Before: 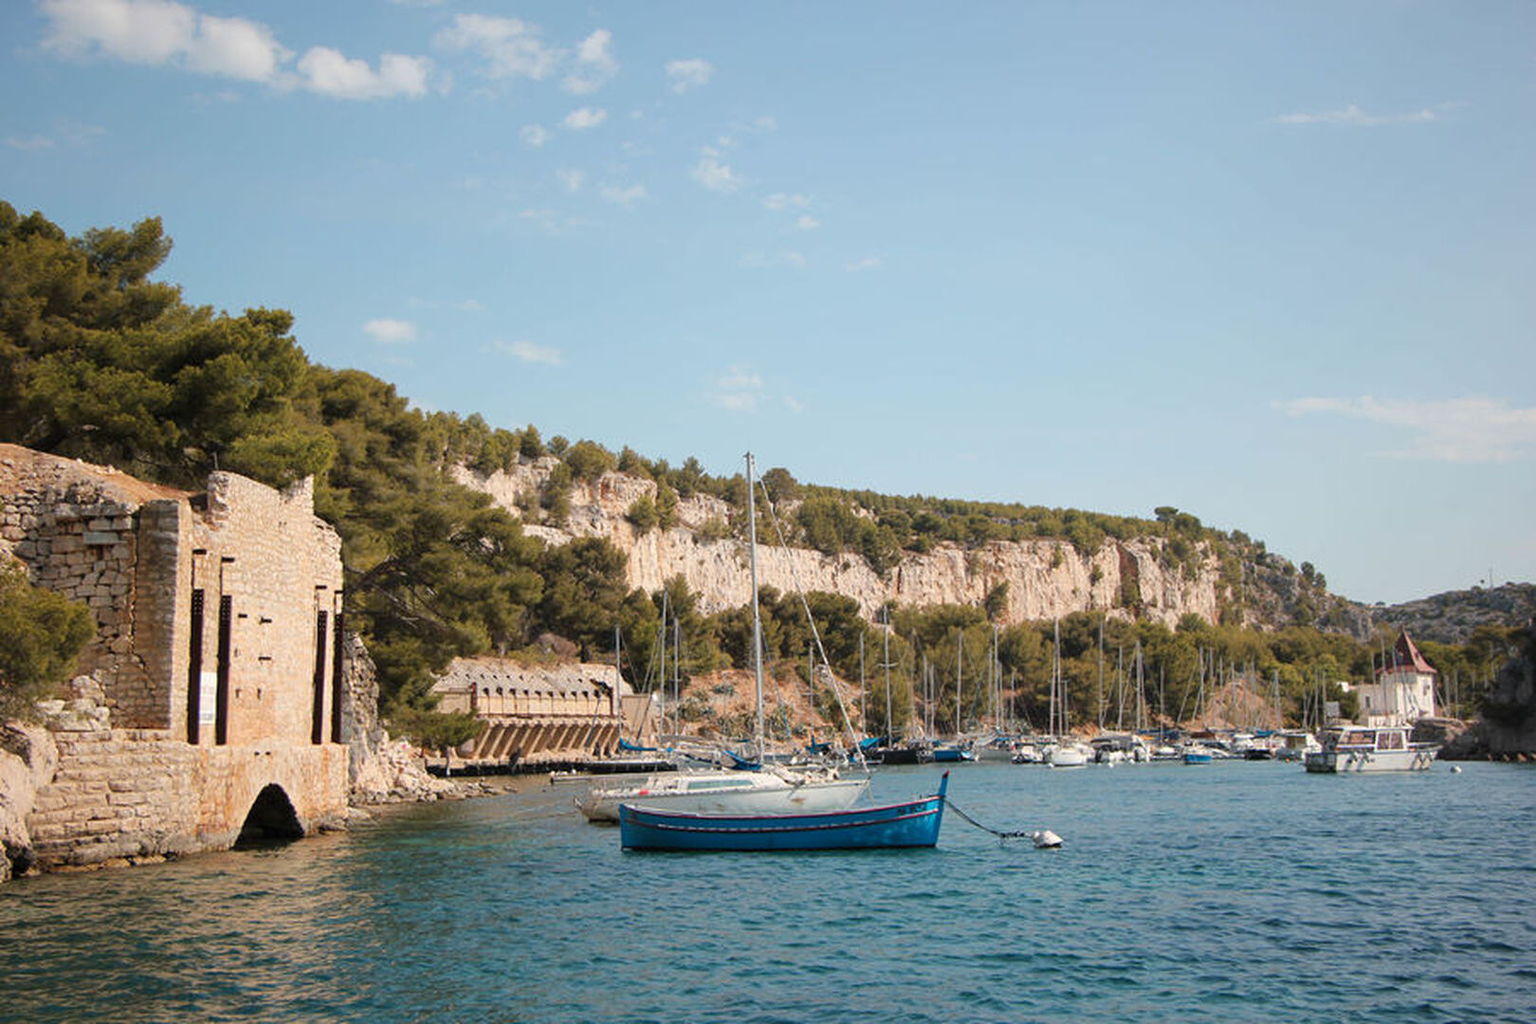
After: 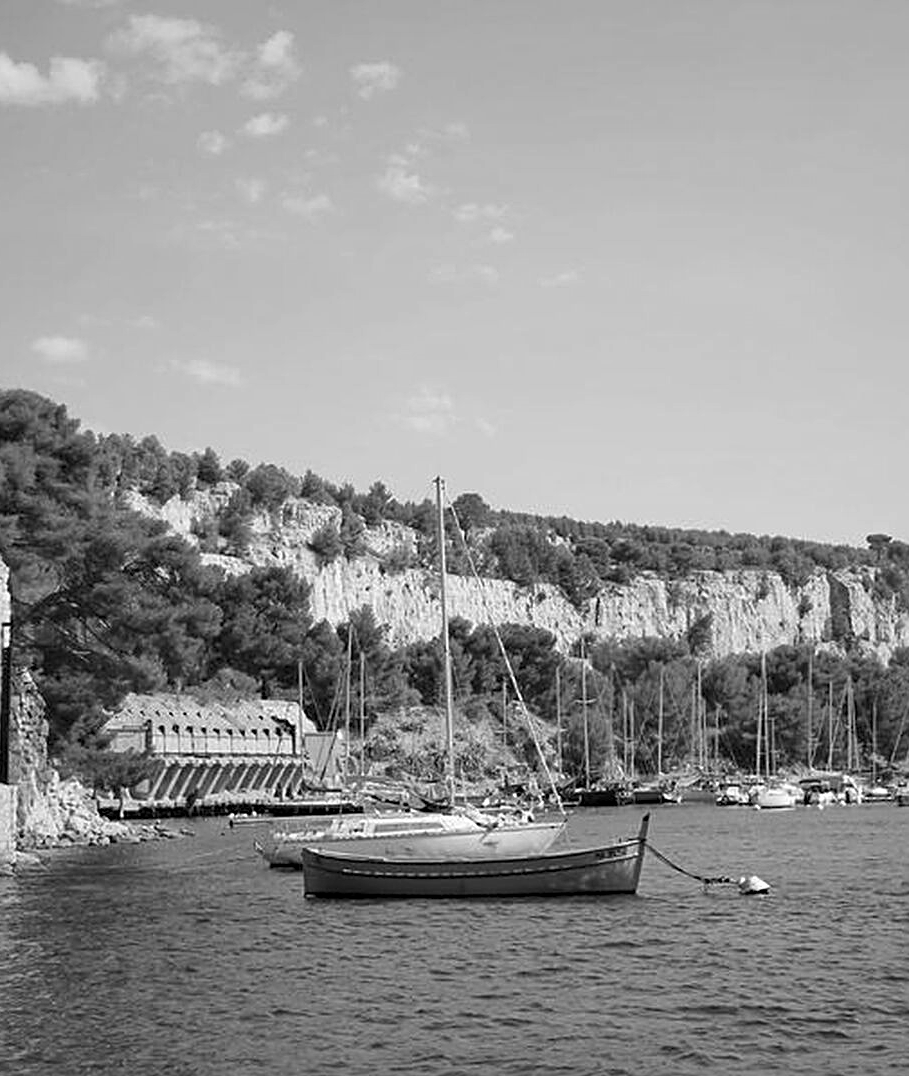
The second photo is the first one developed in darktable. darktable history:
local contrast: mode bilateral grid, contrast 100, coarseness 100, detail 108%, midtone range 0.2
monochrome: on, module defaults
haze removal: compatibility mode true, adaptive false
sharpen: on, module defaults
crop: left 21.674%, right 22.086%
color correction: highlights a* -0.137, highlights b* 0.137
